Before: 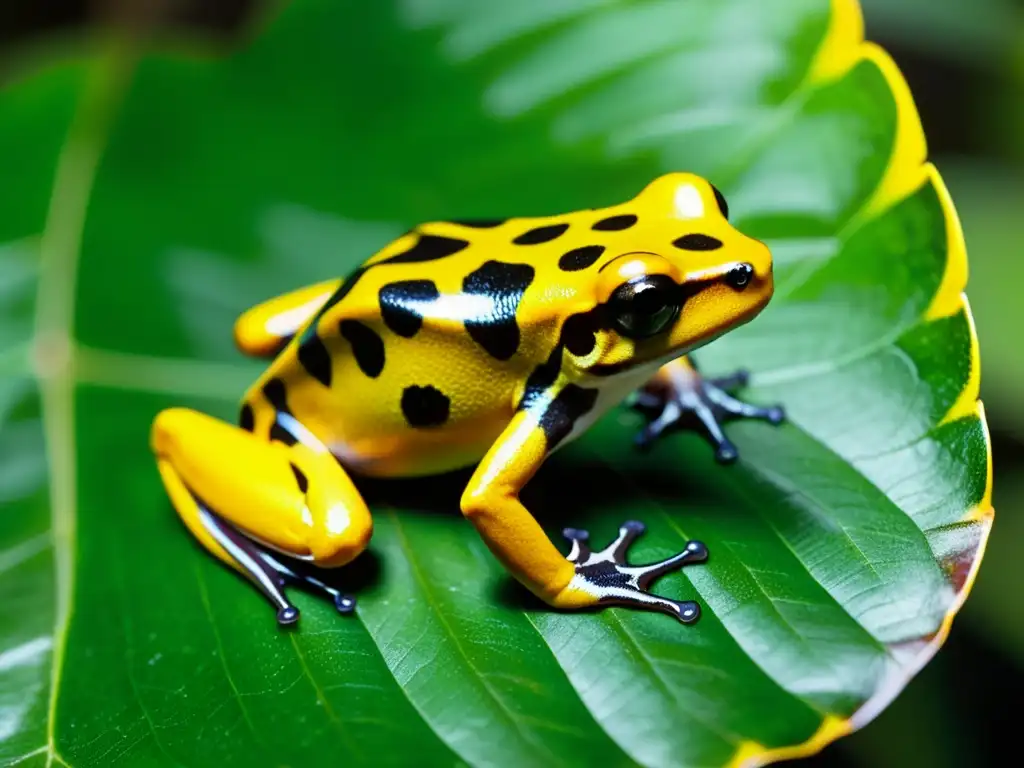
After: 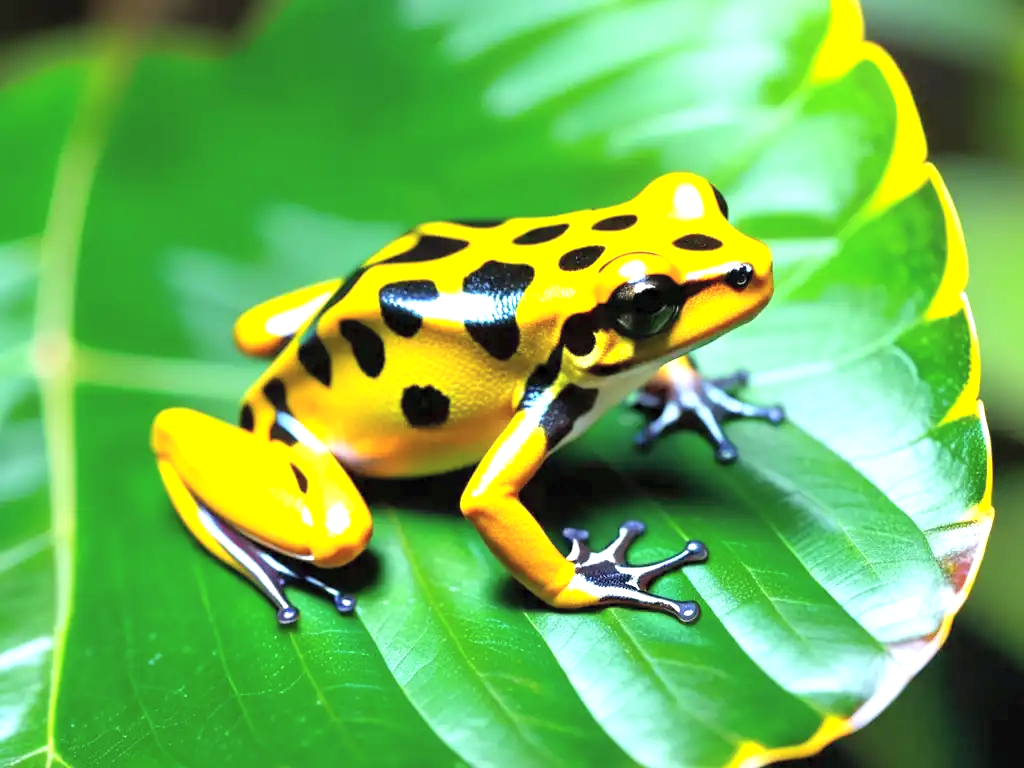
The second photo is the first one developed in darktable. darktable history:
contrast brightness saturation: brightness 0.148
exposure: exposure 0.949 EV, compensate highlight preservation false
